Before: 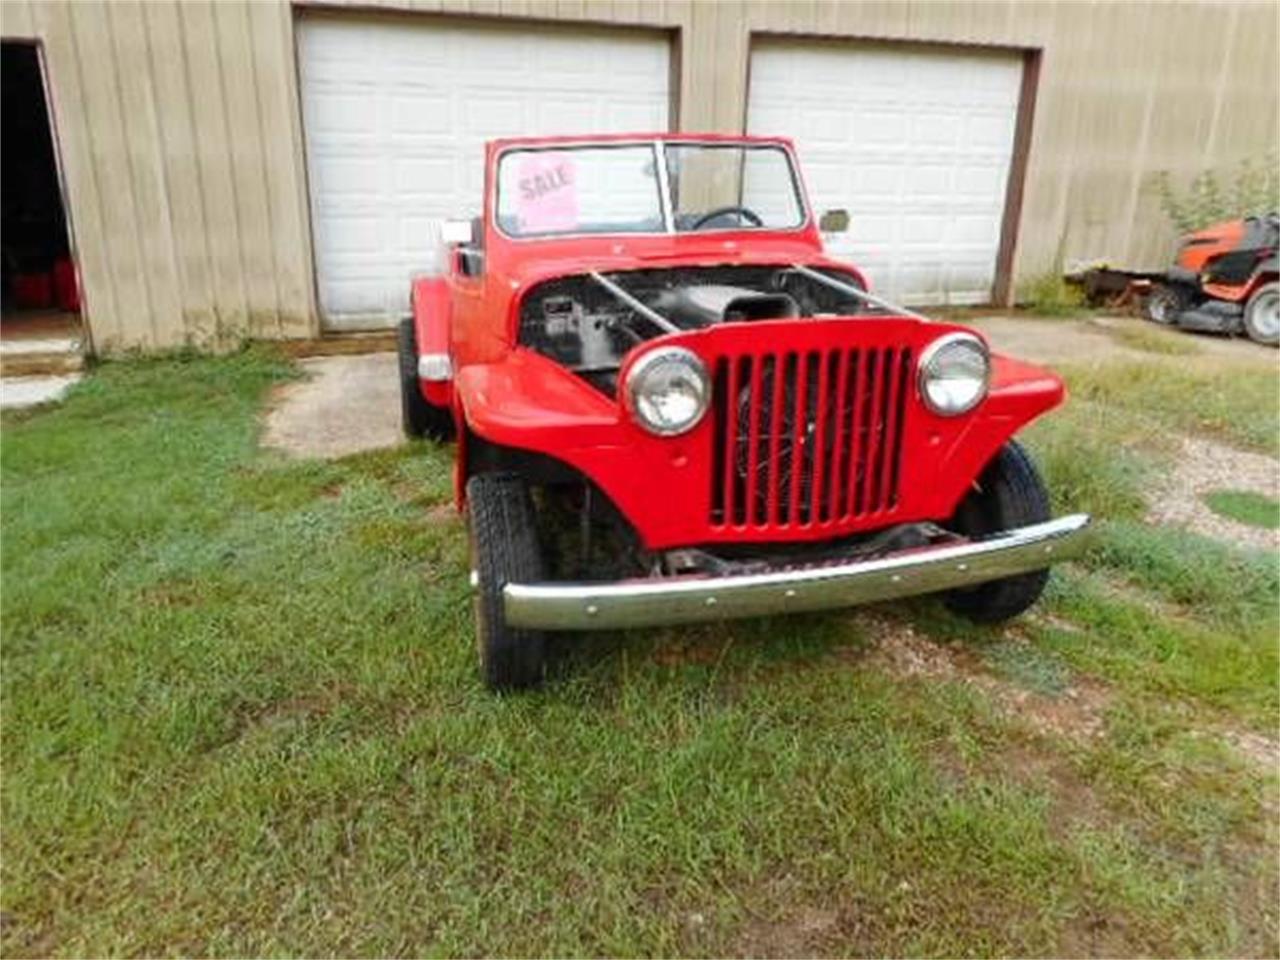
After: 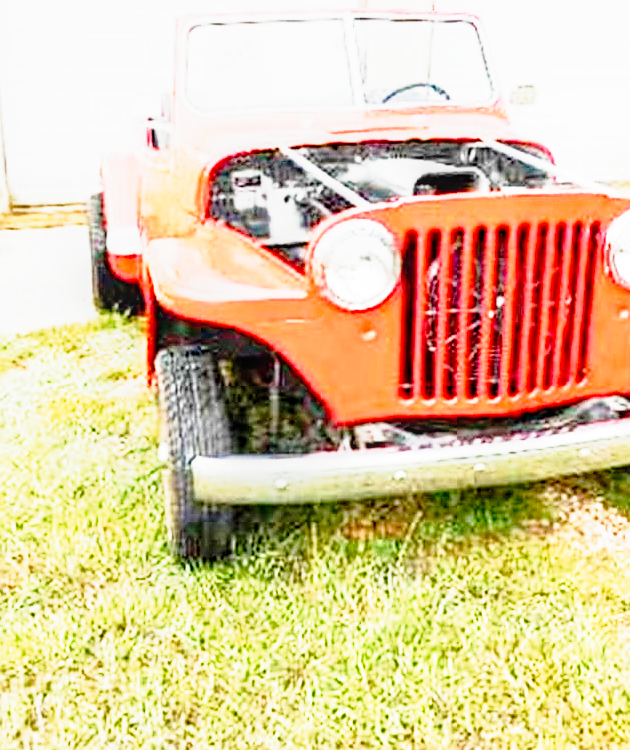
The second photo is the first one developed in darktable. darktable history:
crop and rotate: angle 0.01°, left 24.378%, top 13.163%, right 26.352%, bottom 8.698%
exposure: black level correction 0, exposure 1.294 EV, compensate highlight preservation false
tone curve: curves: ch0 [(0, 0) (0.062, 0.023) (0.168, 0.142) (0.359, 0.419) (0.469, 0.544) (0.634, 0.722) (0.839, 0.909) (0.998, 0.978)]; ch1 [(0, 0) (0.437, 0.408) (0.472, 0.47) (0.502, 0.504) (0.527, 0.546) (0.568, 0.619) (0.608, 0.665) (0.669, 0.748) (0.859, 0.899) (1, 1)]; ch2 [(0, 0) (0.33, 0.301) (0.421, 0.443) (0.473, 0.498) (0.509, 0.5) (0.535, 0.564) (0.575, 0.625) (0.608, 0.667) (1, 1)], preserve colors none
local contrast: detail 130%
sharpen: on, module defaults
base curve: curves: ch0 [(0, 0) (0.012, 0.01) (0.073, 0.168) (0.31, 0.711) (0.645, 0.957) (1, 1)], preserve colors none
